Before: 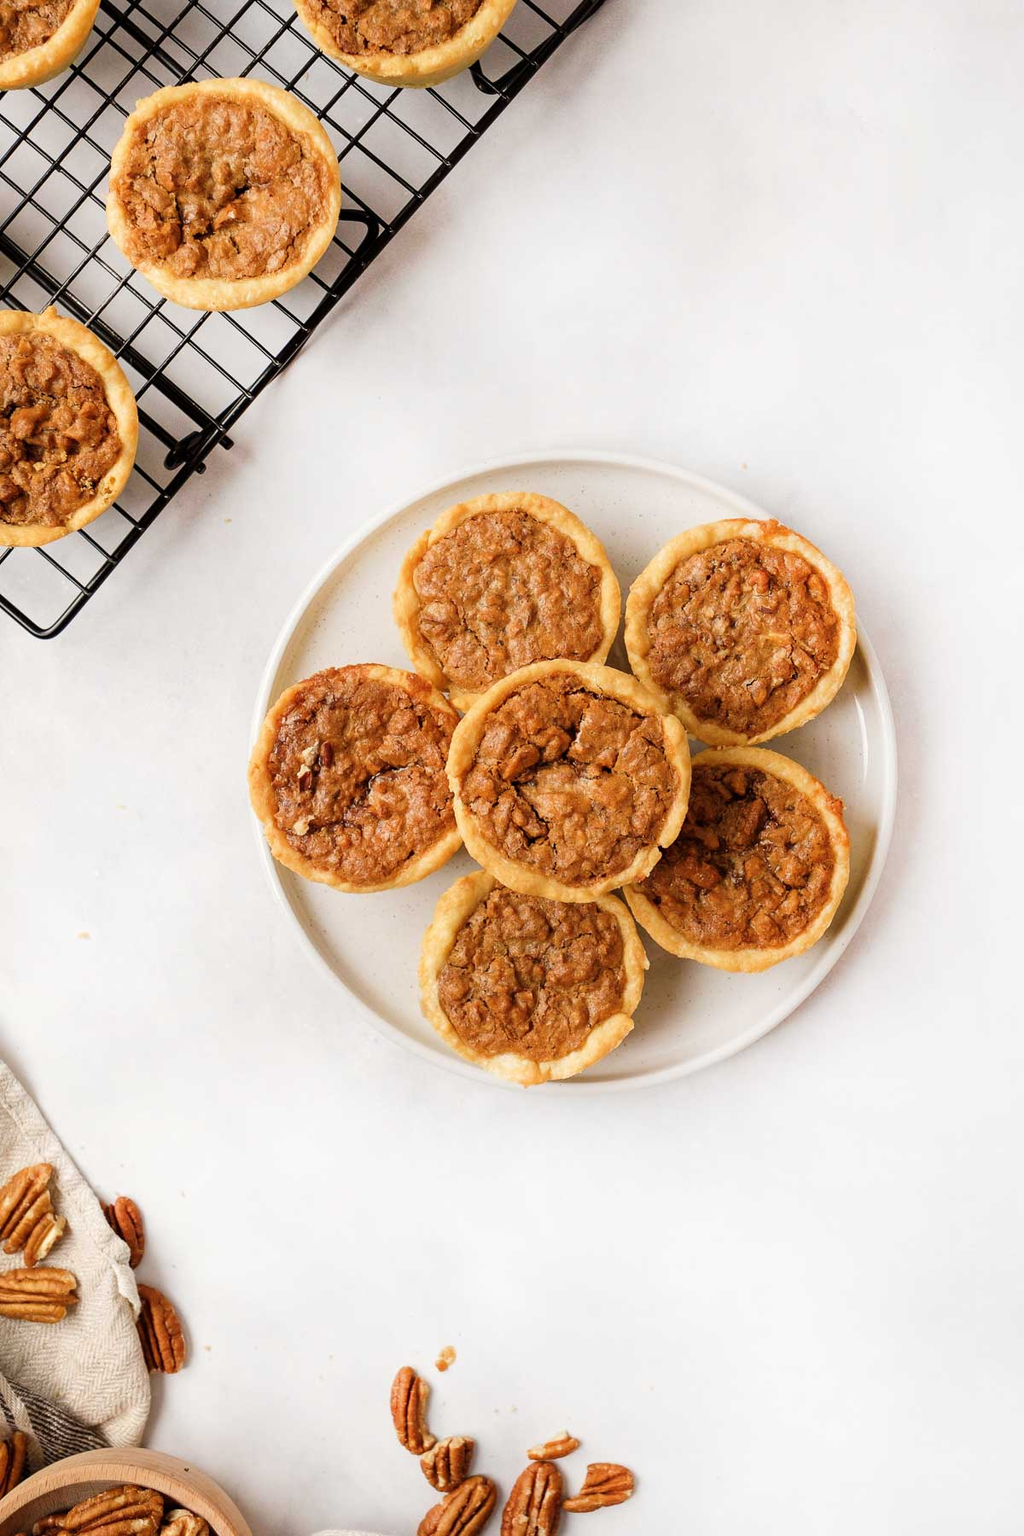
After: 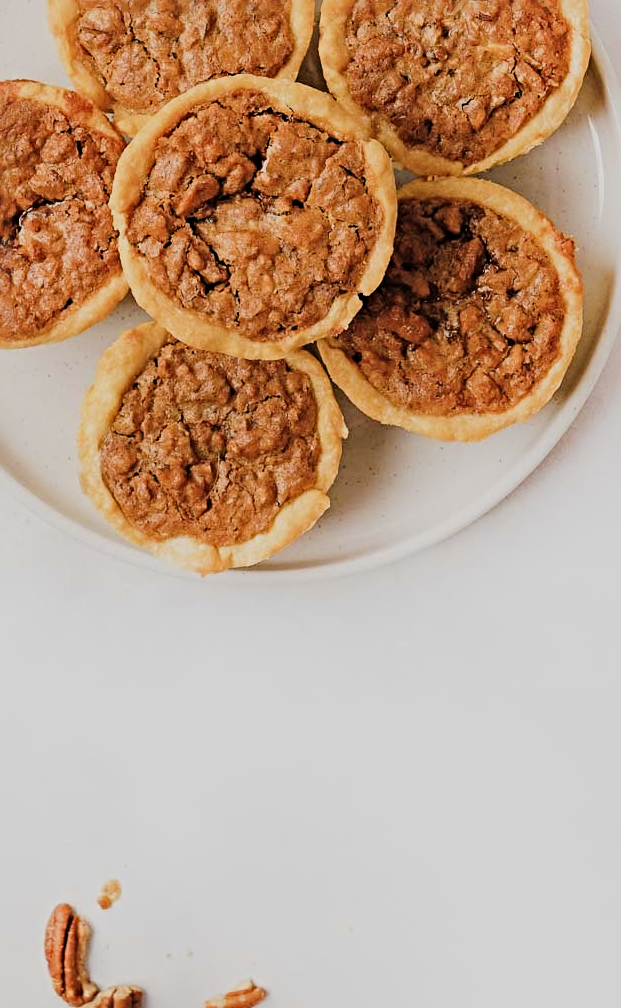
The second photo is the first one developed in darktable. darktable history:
crop: left 34.479%, top 38.822%, right 13.718%, bottom 5.172%
exposure: black level correction -0.005, exposure 0.054 EV, compensate highlight preservation false
sharpen: radius 4.883
filmic rgb: black relative exposure -7.65 EV, white relative exposure 4.56 EV, hardness 3.61
